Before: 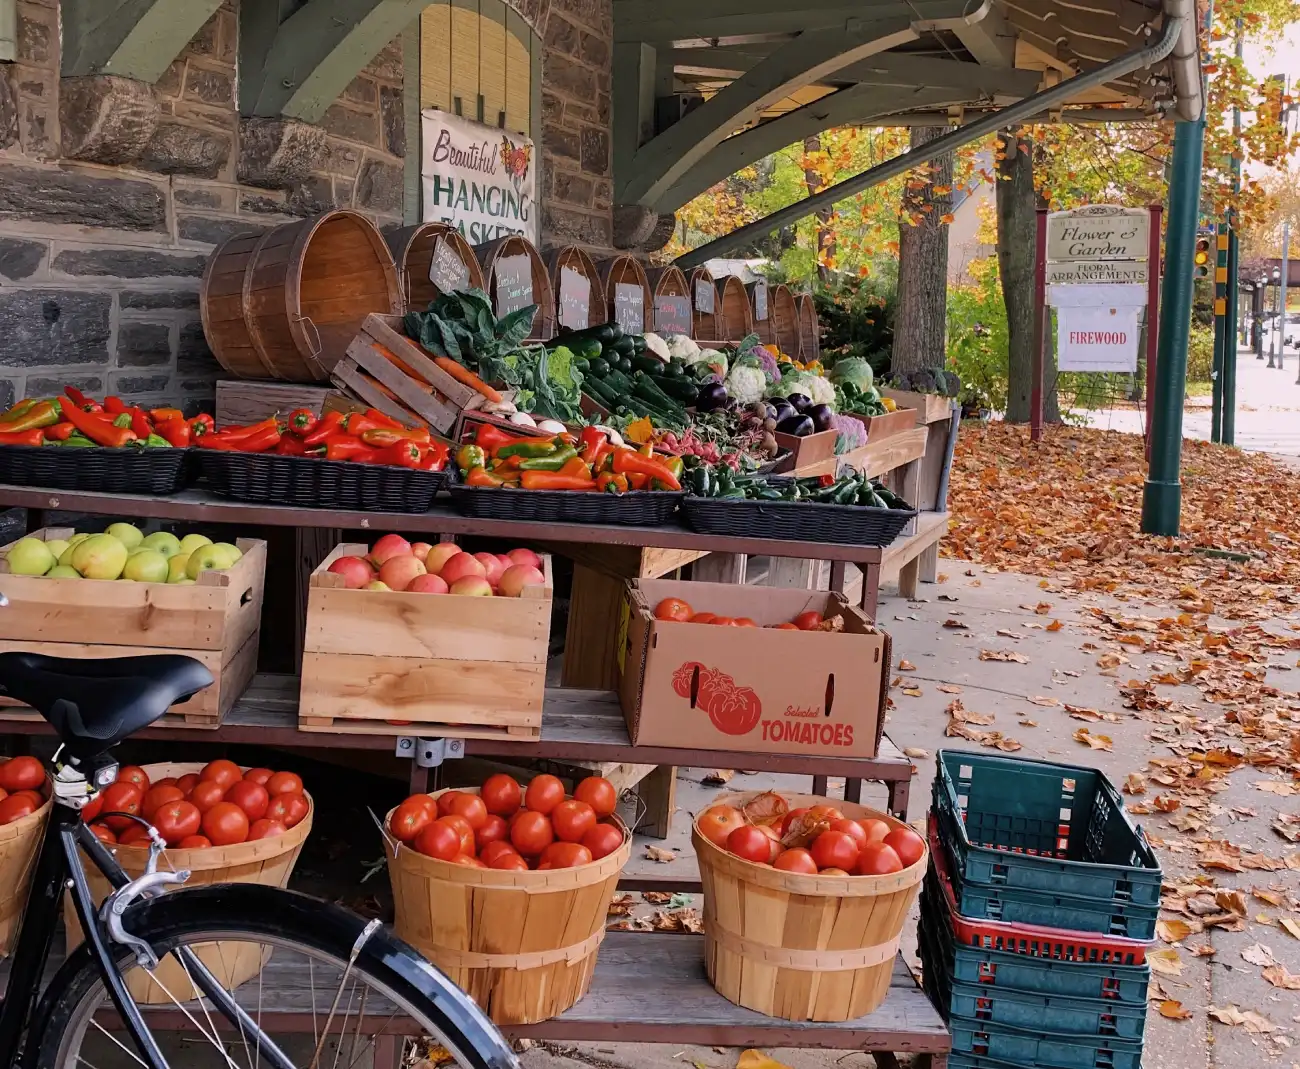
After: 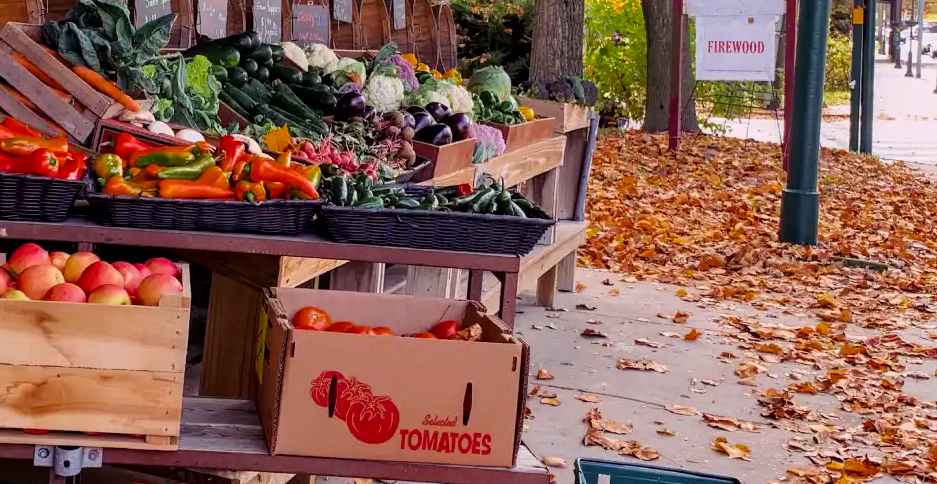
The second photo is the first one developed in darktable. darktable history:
crop and rotate: left 27.92%, top 27.276%, bottom 27.409%
color balance rgb: shadows lift › chroma 6.215%, shadows lift › hue 304.79°, perceptual saturation grading › global saturation 25.698%
local contrast: on, module defaults
